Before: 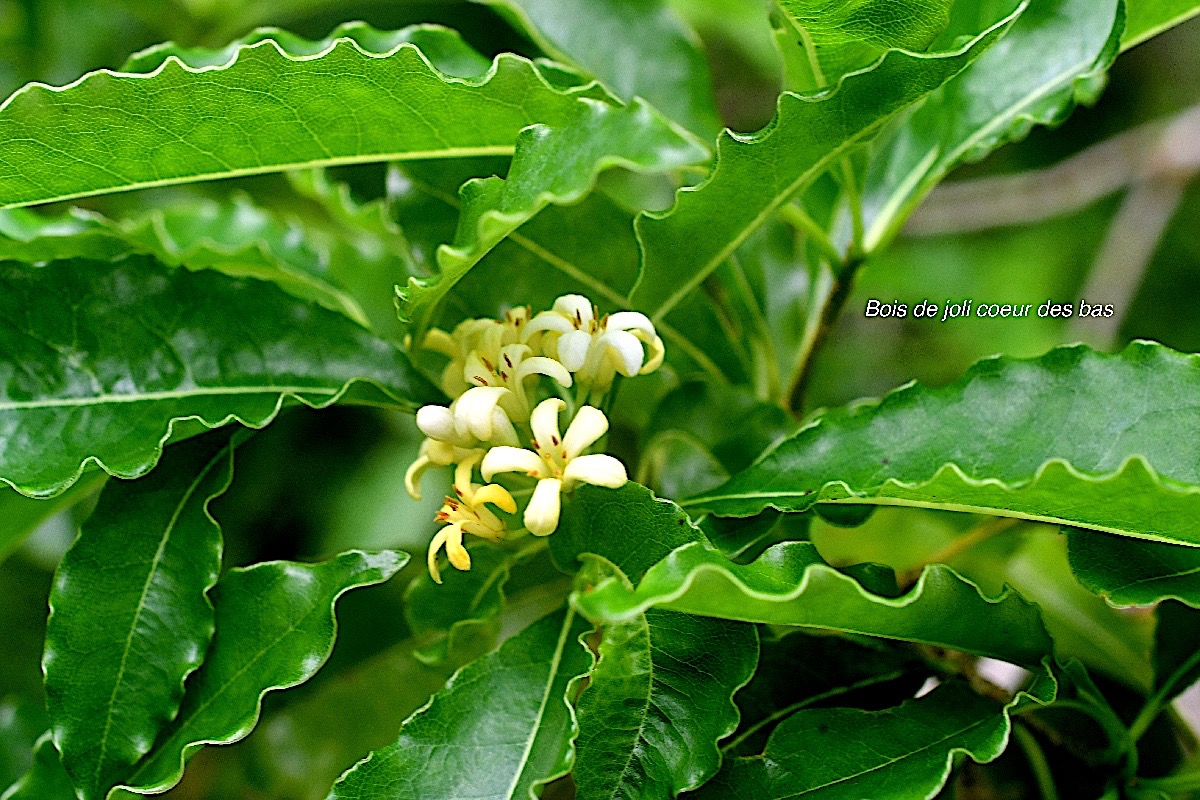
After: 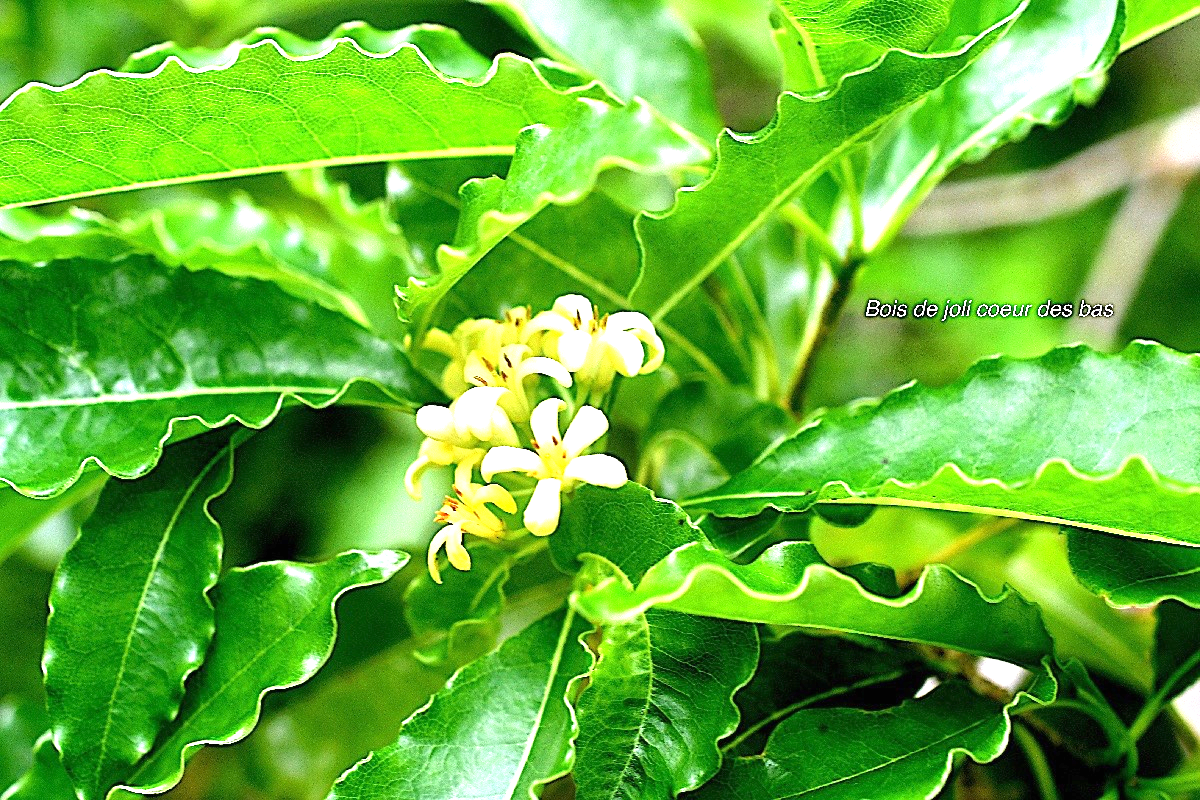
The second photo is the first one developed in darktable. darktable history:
exposure: black level correction 0, exposure 1.379 EV, compensate exposure bias true, compensate highlight preservation false
